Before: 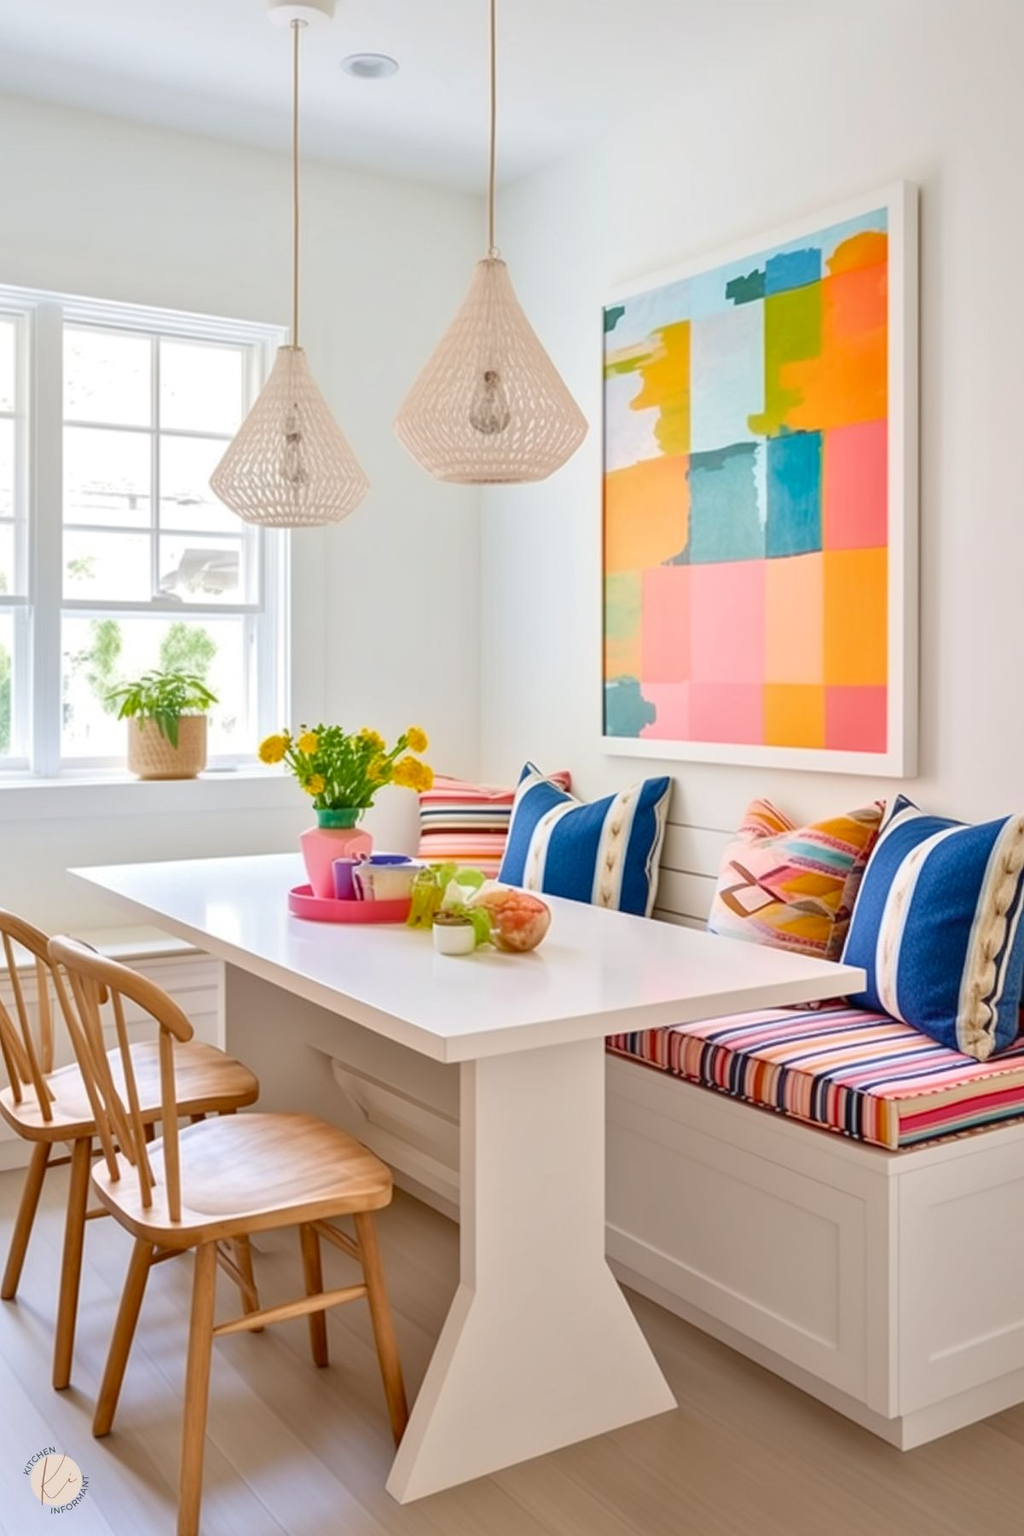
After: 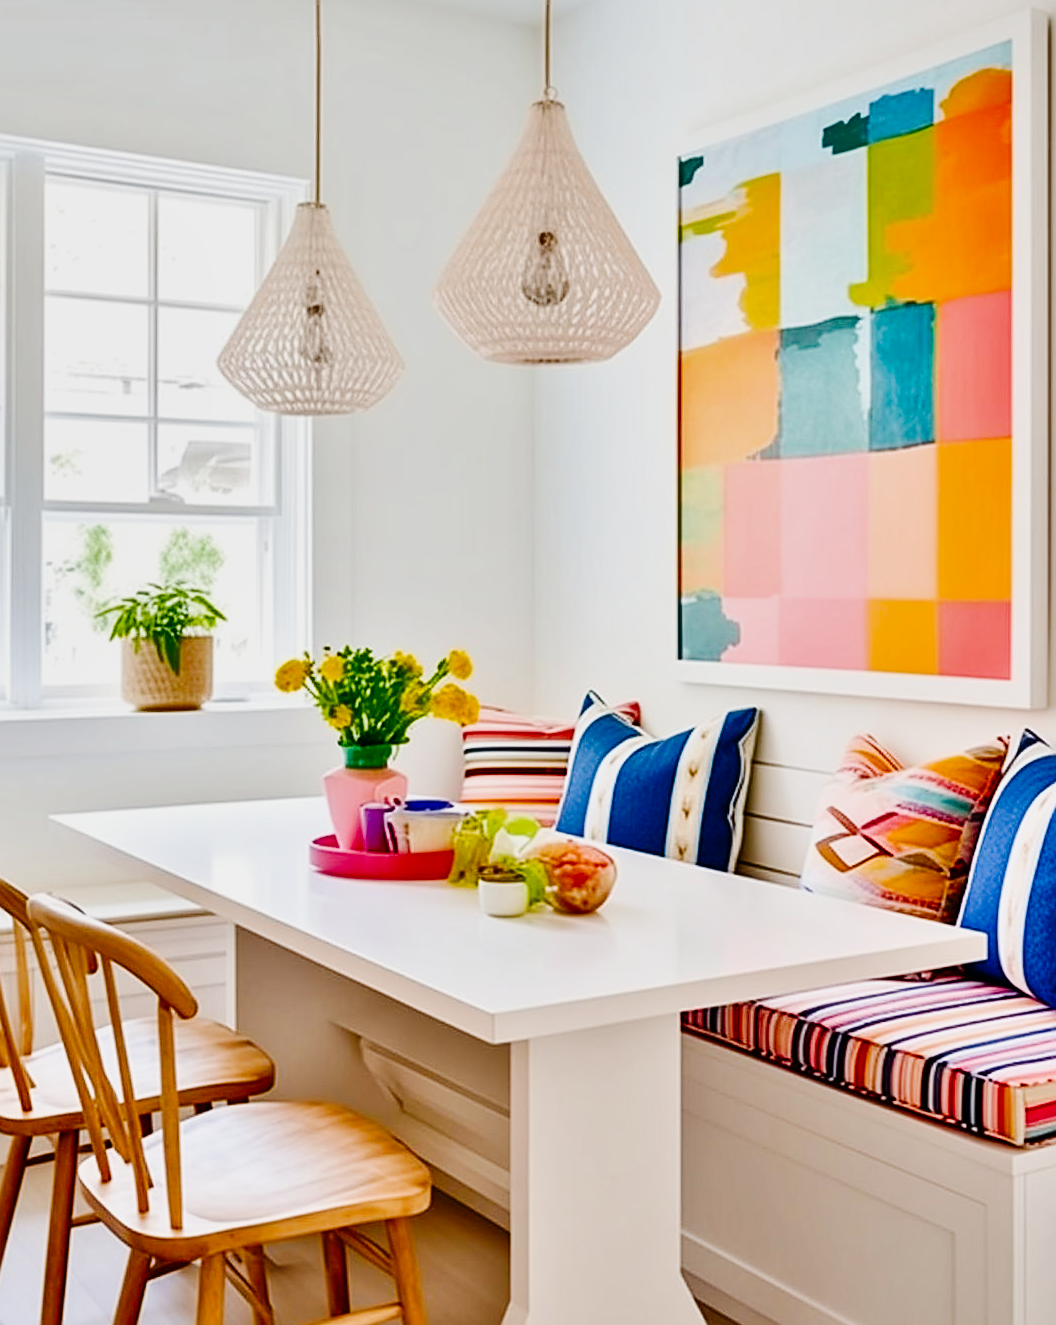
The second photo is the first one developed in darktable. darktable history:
sigmoid: on, module defaults
rotate and perspective: automatic cropping original format, crop left 0, crop top 0
crop and rotate: left 2.425%, top 11.305%, right 9.6%, bottom 15.08%
shadows and highlights: soften with gaussian
sharpen: on, module defaults
tone curve: curves: ch0 [(0, 0) (0.003, 0.003) (0.011, 0.005) (0.025, 0.008) (0.044, 0.012) (0.069, 0.02) (0.1, 0.031) (0.136, 0.047) (0.177, 0.088) (0.224, 0.141) (0.277, 0.222) (0.335, 0.32) (0.399, 0.422) (0.468, 0.523) (0.543, 0.621) (0.623, 0.715) (0.709, 0.796) (0.801, 0.88) (0.898, 0.962) (1, 1)], preserve colors none
contrast brightness saturation: contrast 0.08, saturation 0.02
